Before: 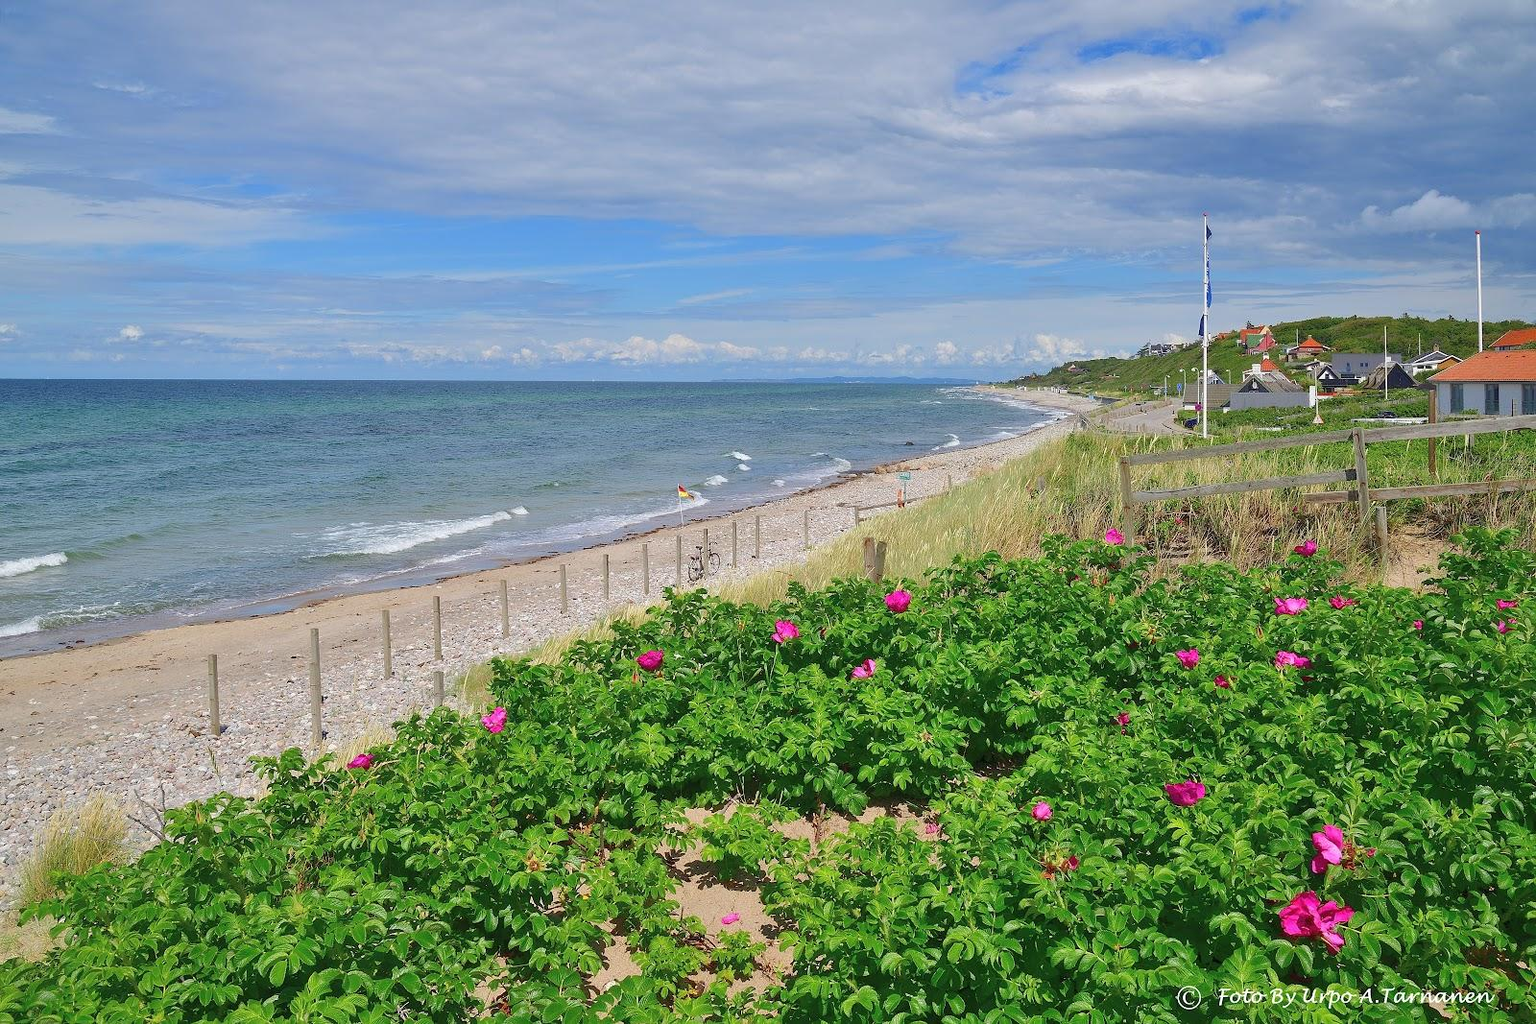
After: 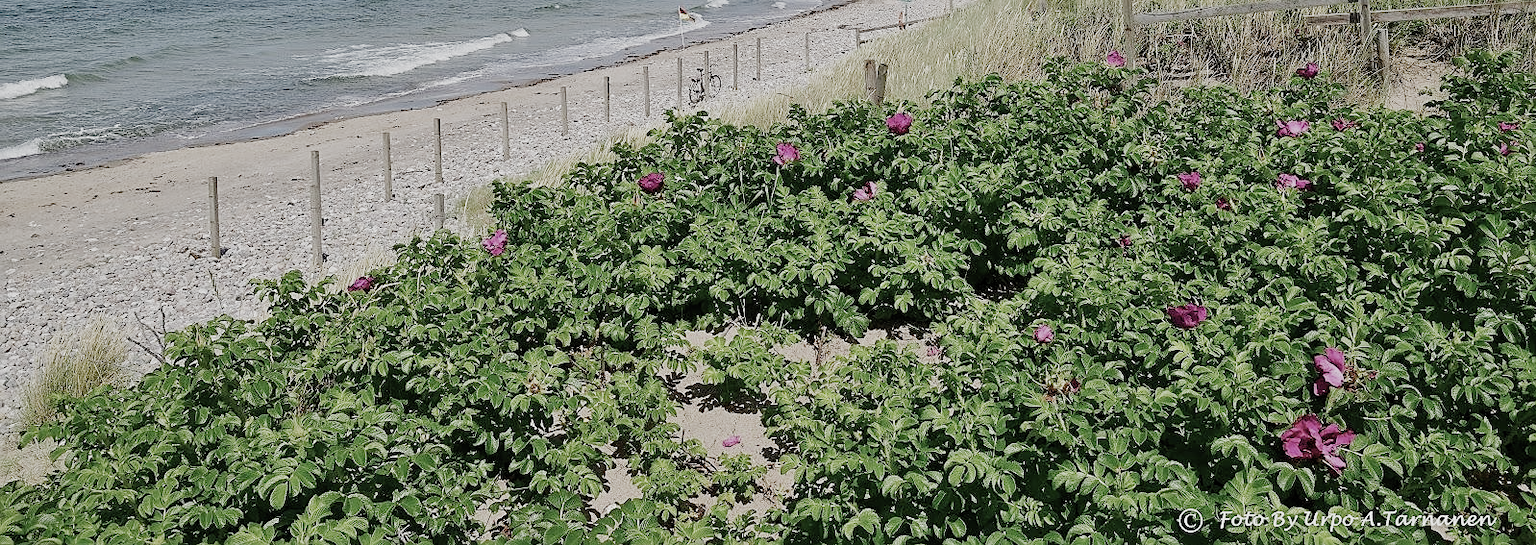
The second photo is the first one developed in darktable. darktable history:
sharpen: on, module defaults
filmic rgb: black relative exposure -5.12 EV, white relative exposure 3.98 EV, hardness 2.89, contrast 1.299, highlights saturation mix -29.63%, preserve chrominance no, color science v5 (2021), contrast in shadows safe, contrast in highlights safe
crop and rotate: top 46.674%, right 0.068%
